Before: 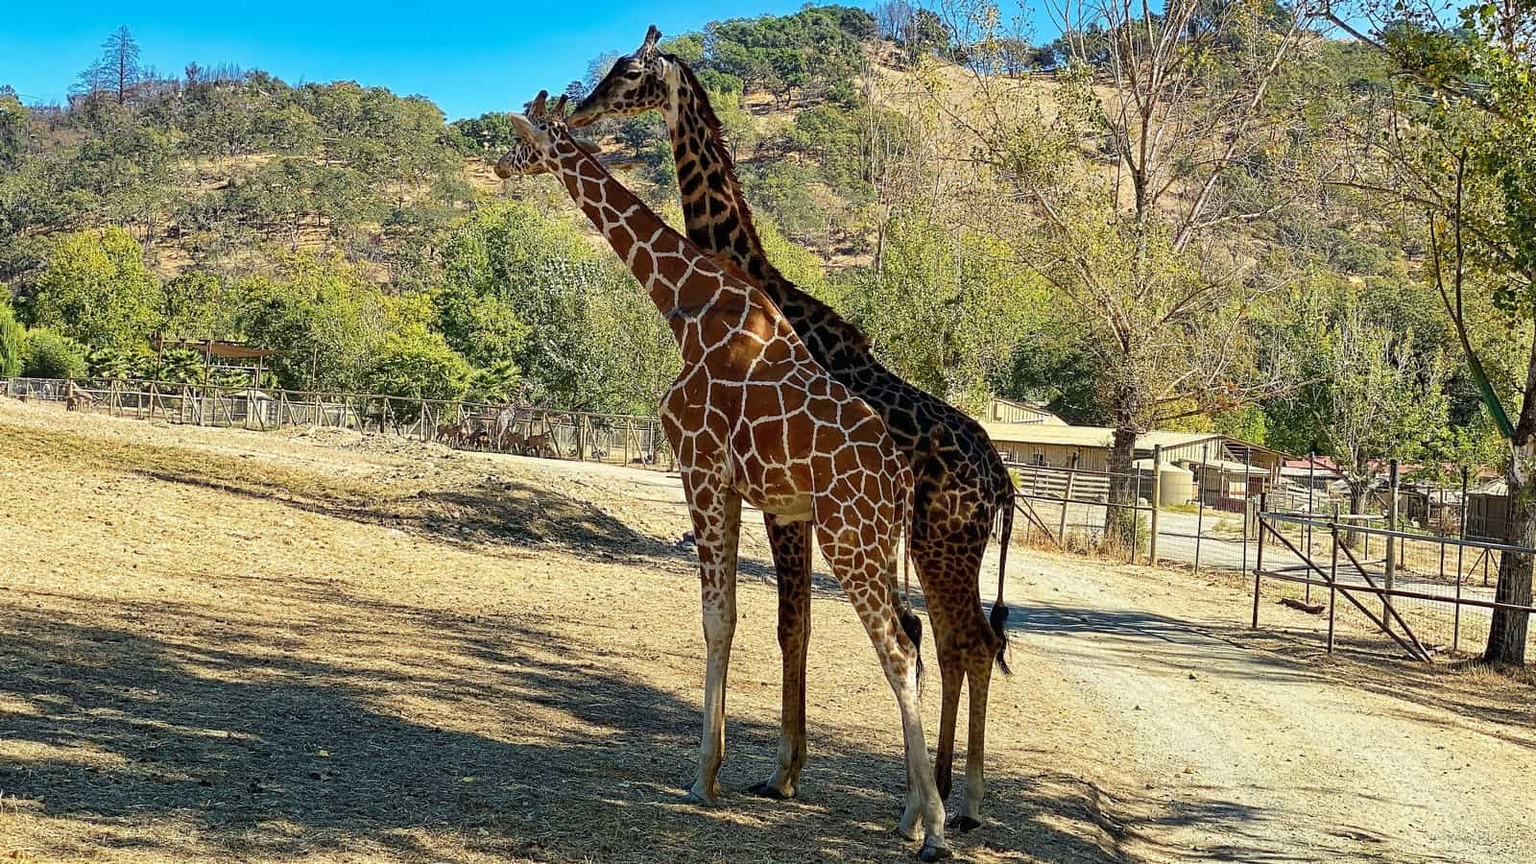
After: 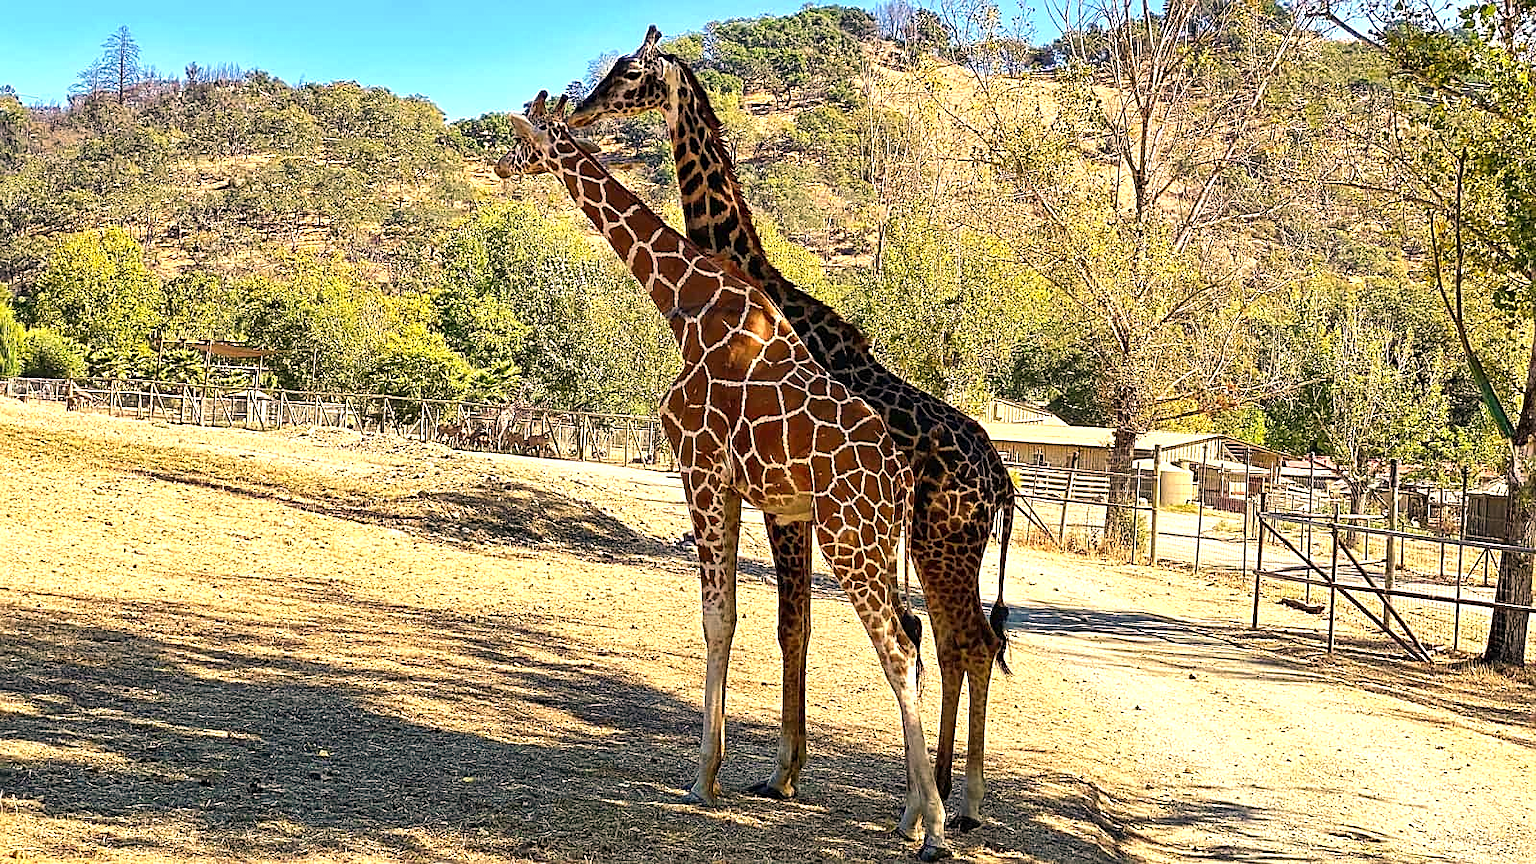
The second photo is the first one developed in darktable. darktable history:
sharpen: on, module defaults
color correction: highlights a* 11.35, highlights b* 11.54
exposure: black level correction 0, exposure 0.697 EV, compensate exposure bias true, compensate highlight preservation false
